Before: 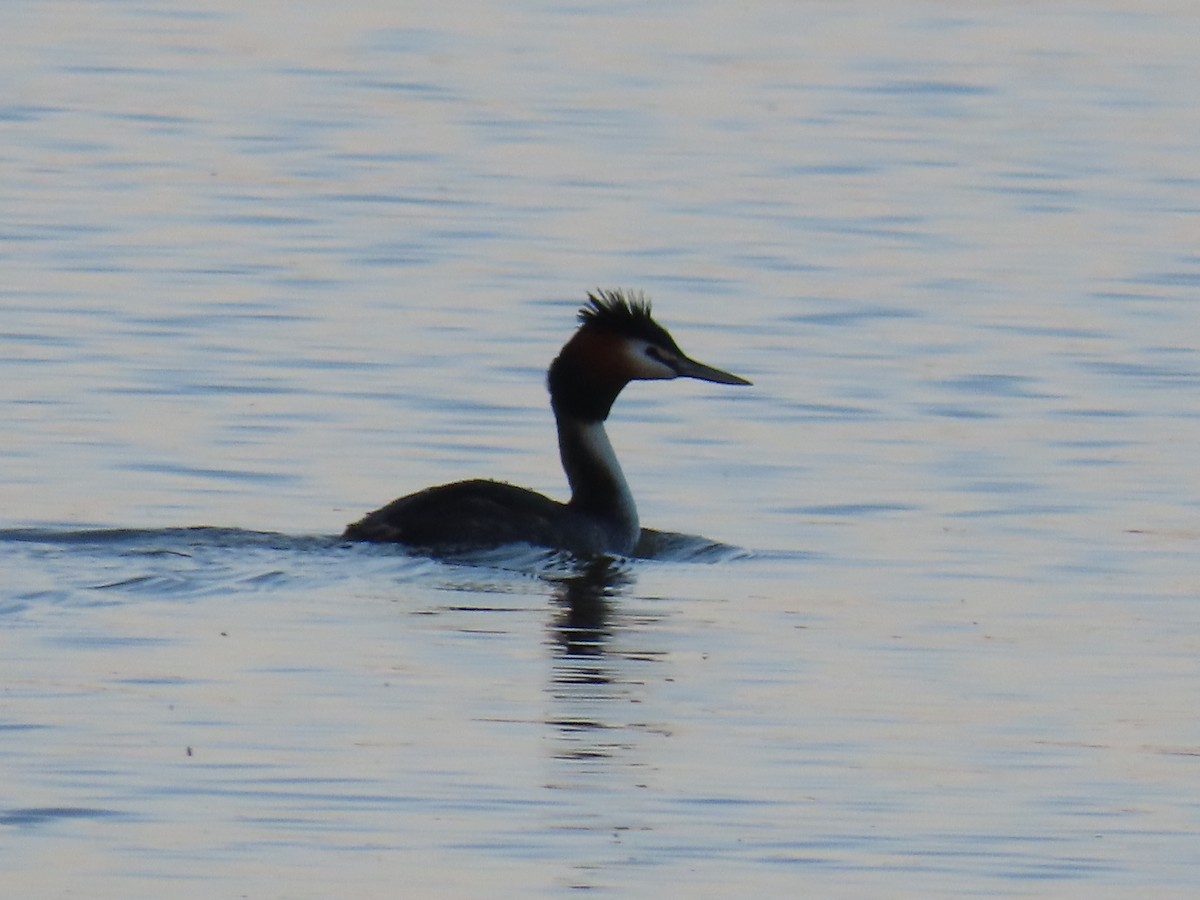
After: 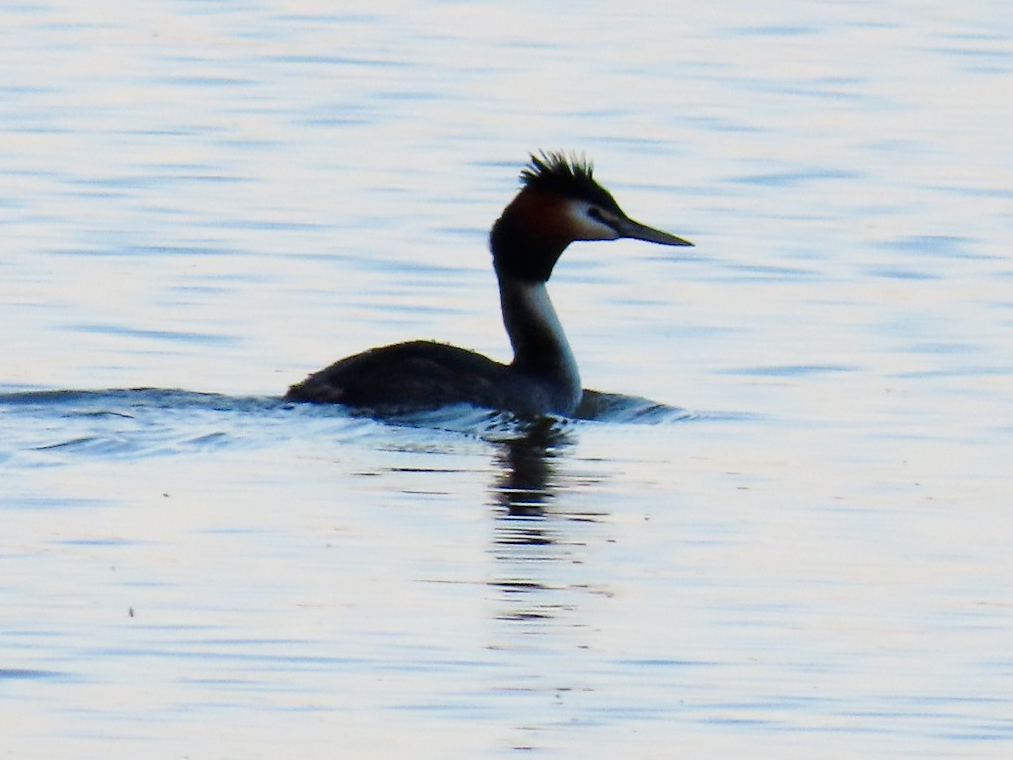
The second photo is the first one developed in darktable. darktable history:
base curve: curves: ch0 [(0, 0) (0.005, 0.002) (0.15, 0.3) (0.4, 0.7) (0.75, 0.95) (1, 1)], preserve colors none
crop and rotate: left 4.842%, top 15.51%, right 10.668%
color balance rgb: perceptual saturation grading › global saturation 10%, global vibrance 10%
